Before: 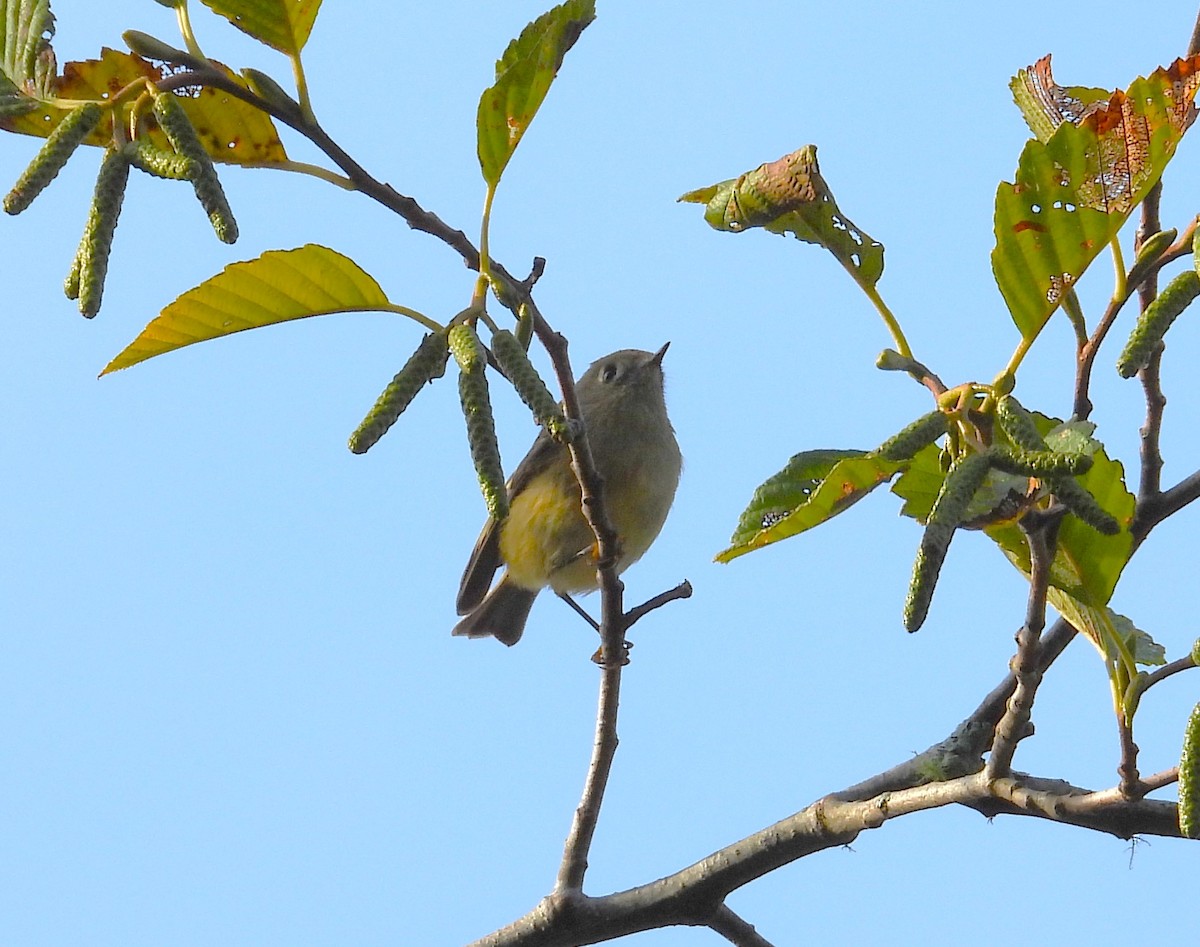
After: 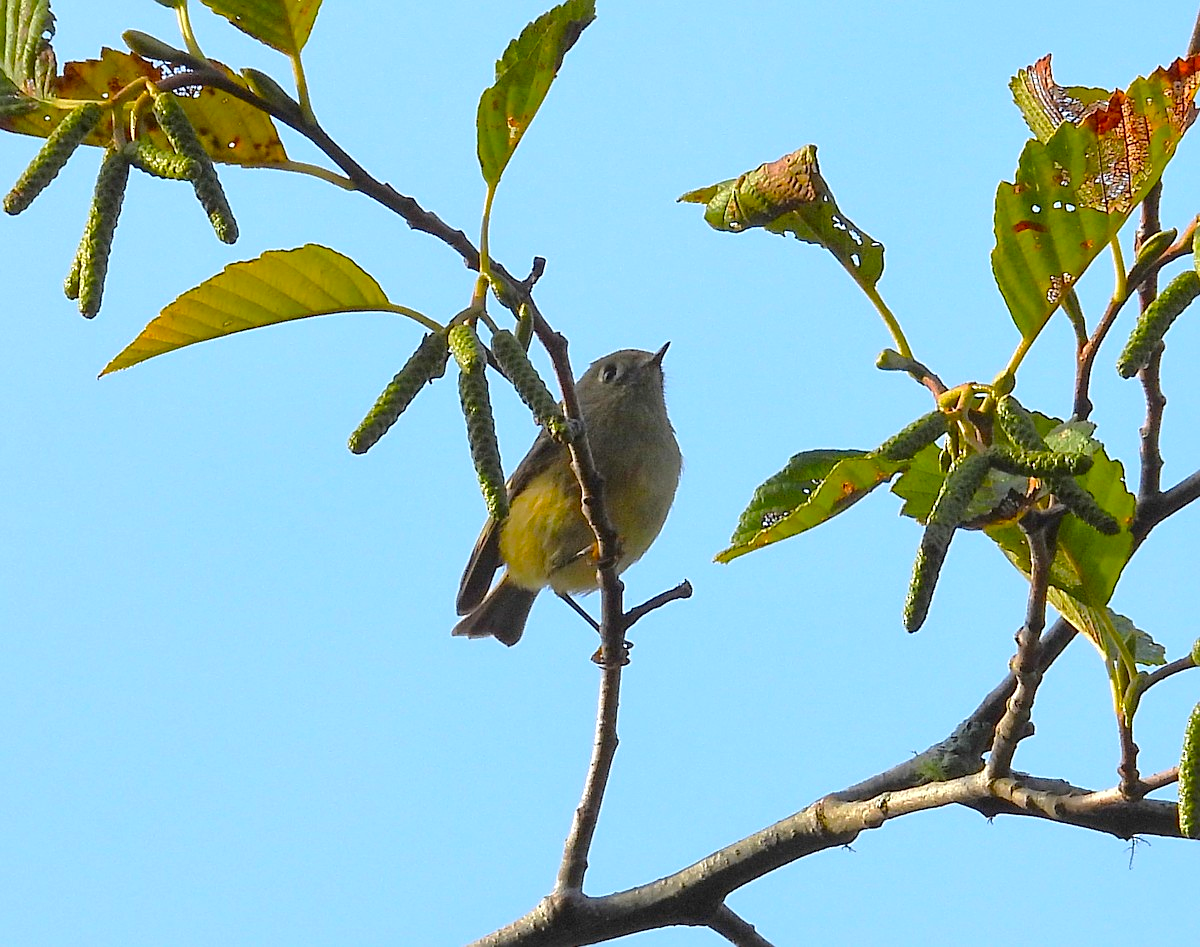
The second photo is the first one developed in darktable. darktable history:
contrast brightness saturation: contrast 0.09, saturation 0.28
local contrast: mode bilateral grid, contrast 20, coarseness 50, detail 120%, midtone range 0.2
sharpen: on, module defaults
